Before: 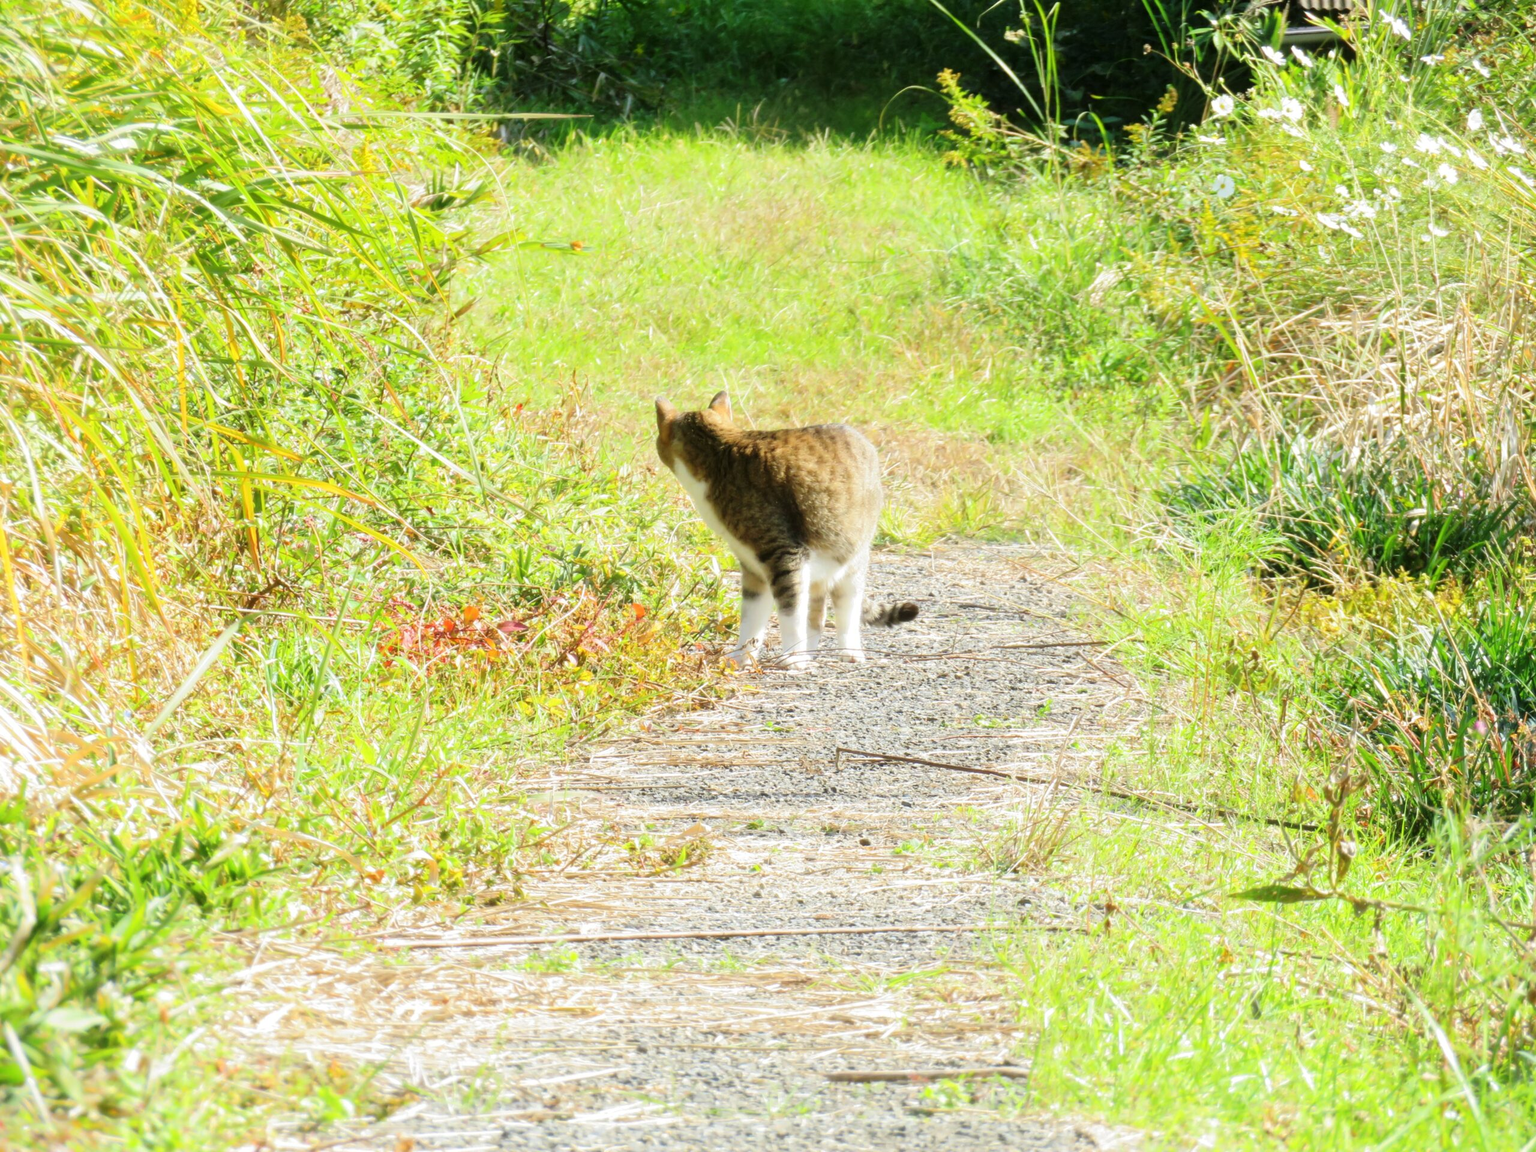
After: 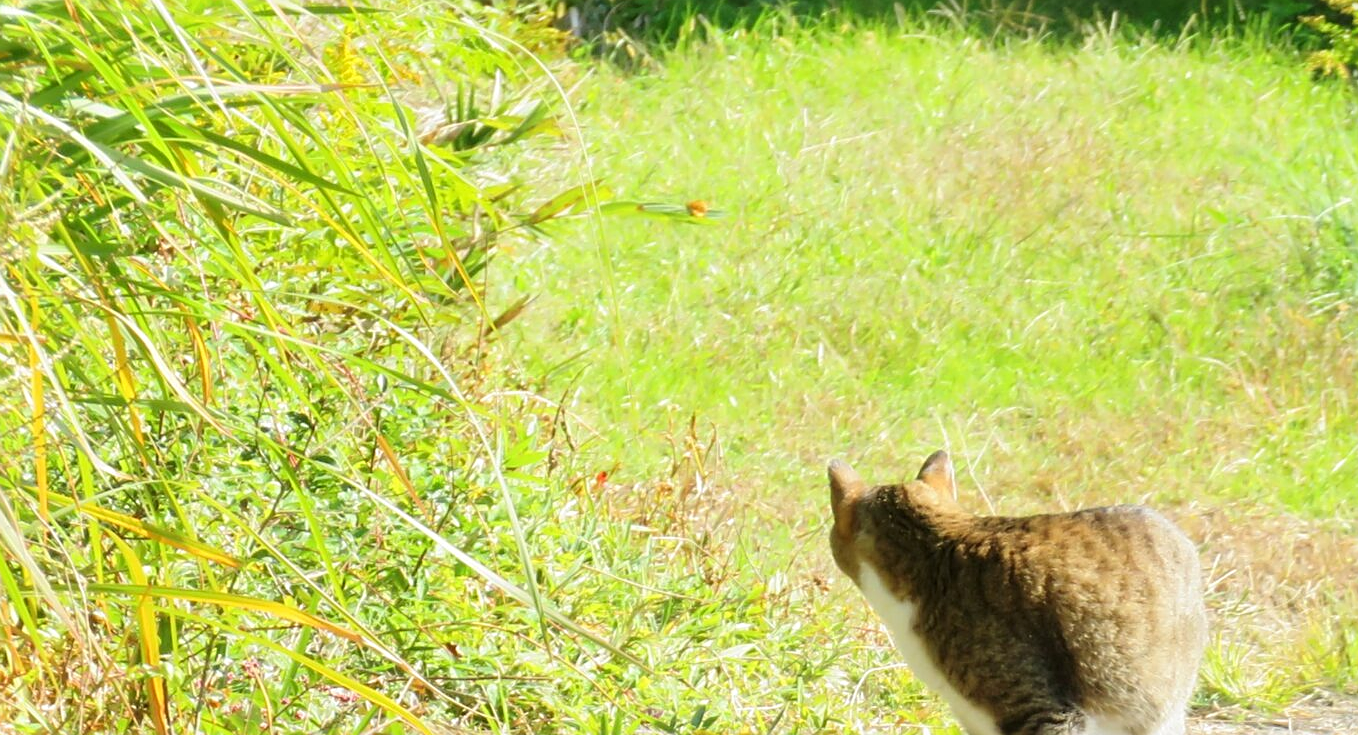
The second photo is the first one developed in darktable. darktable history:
crop: left 10.317%, top 10.489%, right 36.625%, bottom 51.204%
sharpen: on, module defaults
